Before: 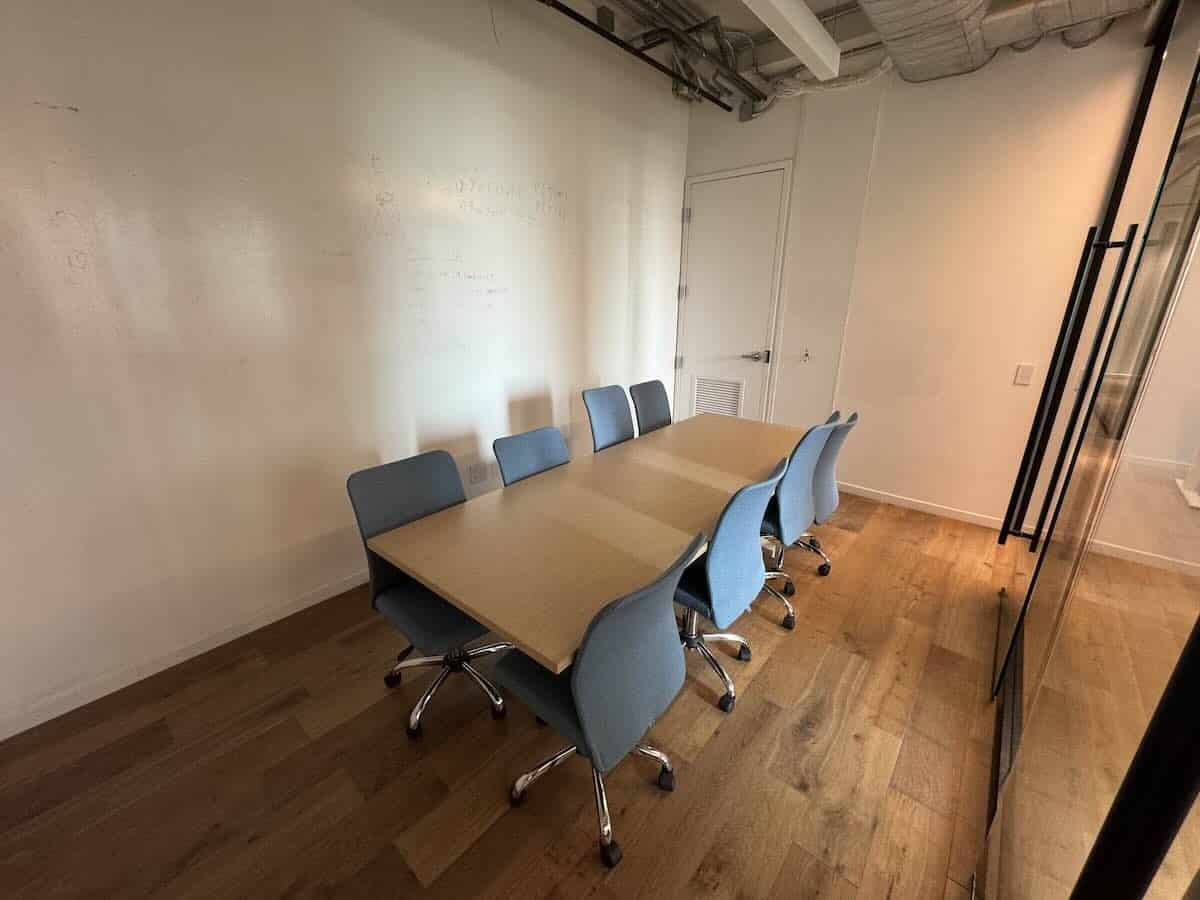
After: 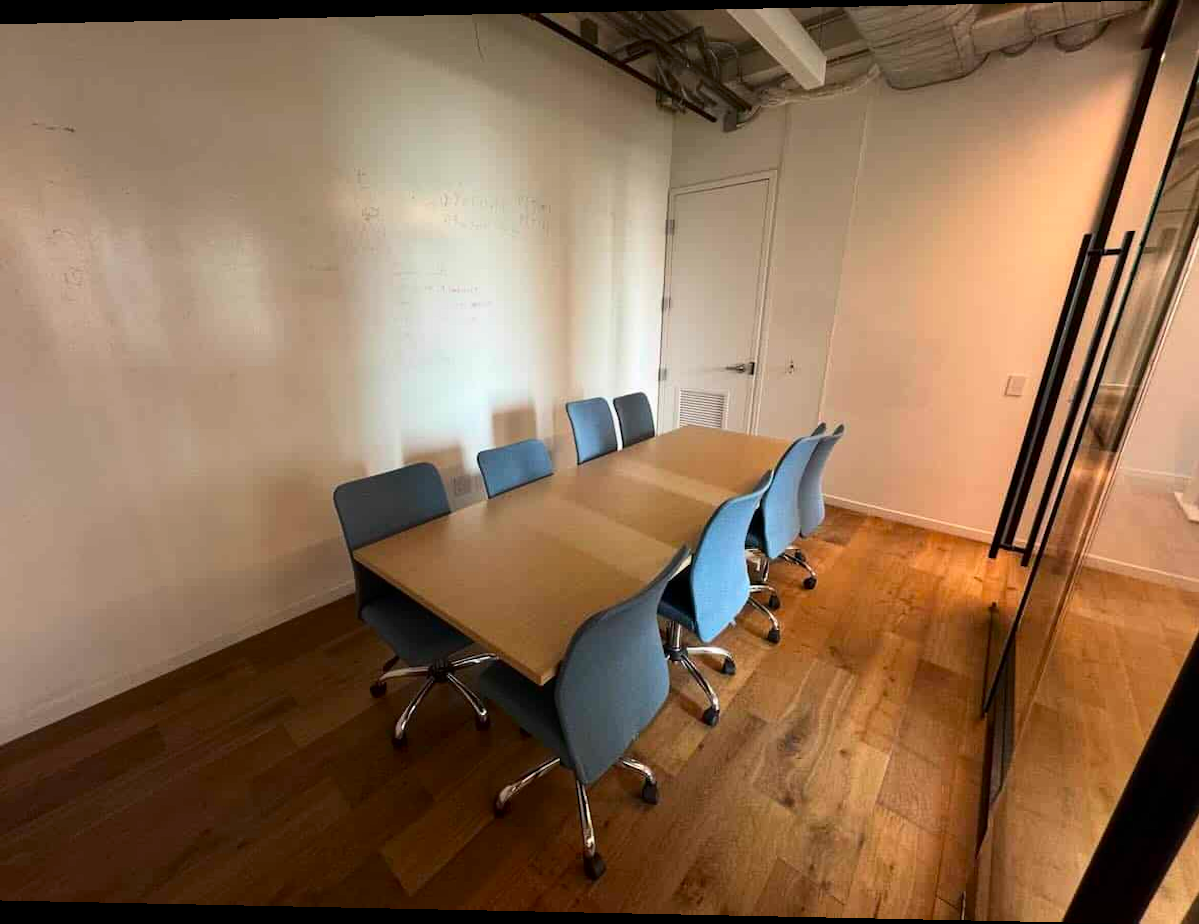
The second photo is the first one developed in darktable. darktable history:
contrast brightness saturation: contrast 0.13, brightness -0.05, saturation 0.16
rotate and perspective: lens shift (horizontal) -0.055, automatic cropping off
